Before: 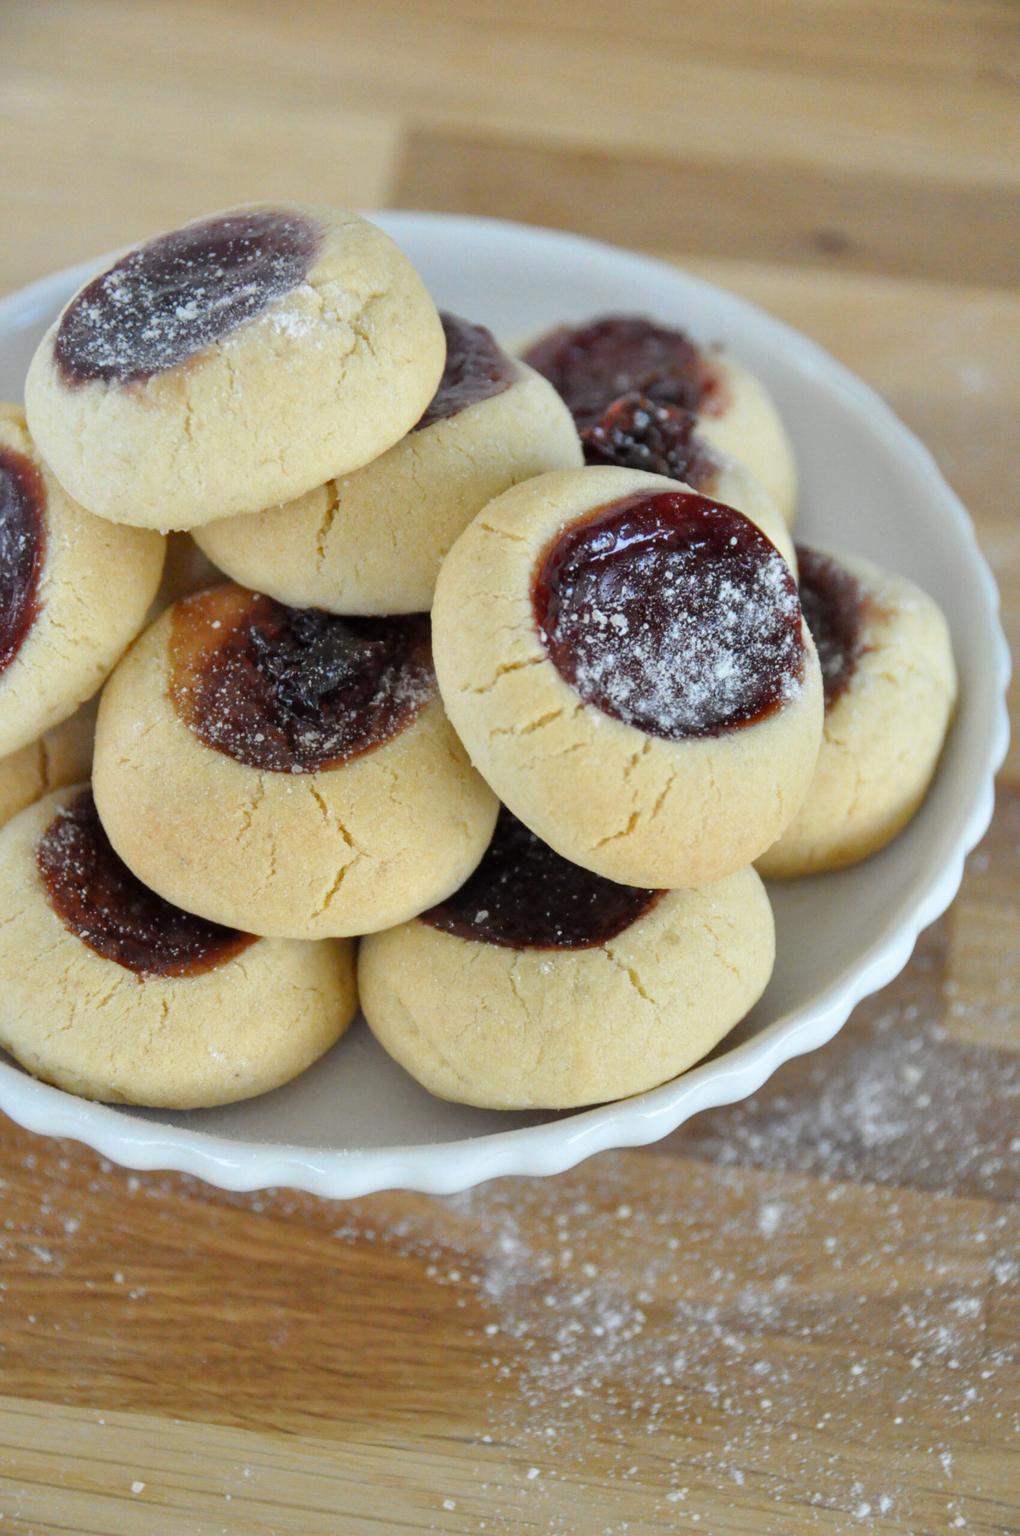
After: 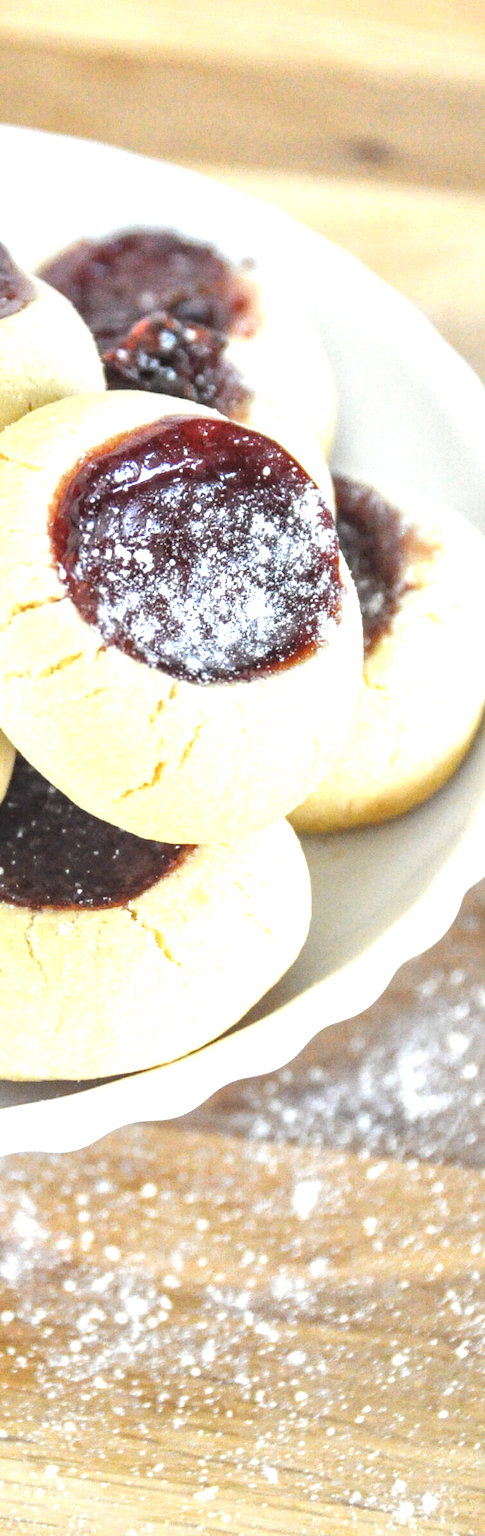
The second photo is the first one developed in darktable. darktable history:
exposure: black level correction -0.002, exposure 1.35 EV, compensate highlight preservation false
crop: left 47.628%, top 6.643%, right 7.874%
local contrast: detail 130%
grain: coarseness 0.09 ISO
